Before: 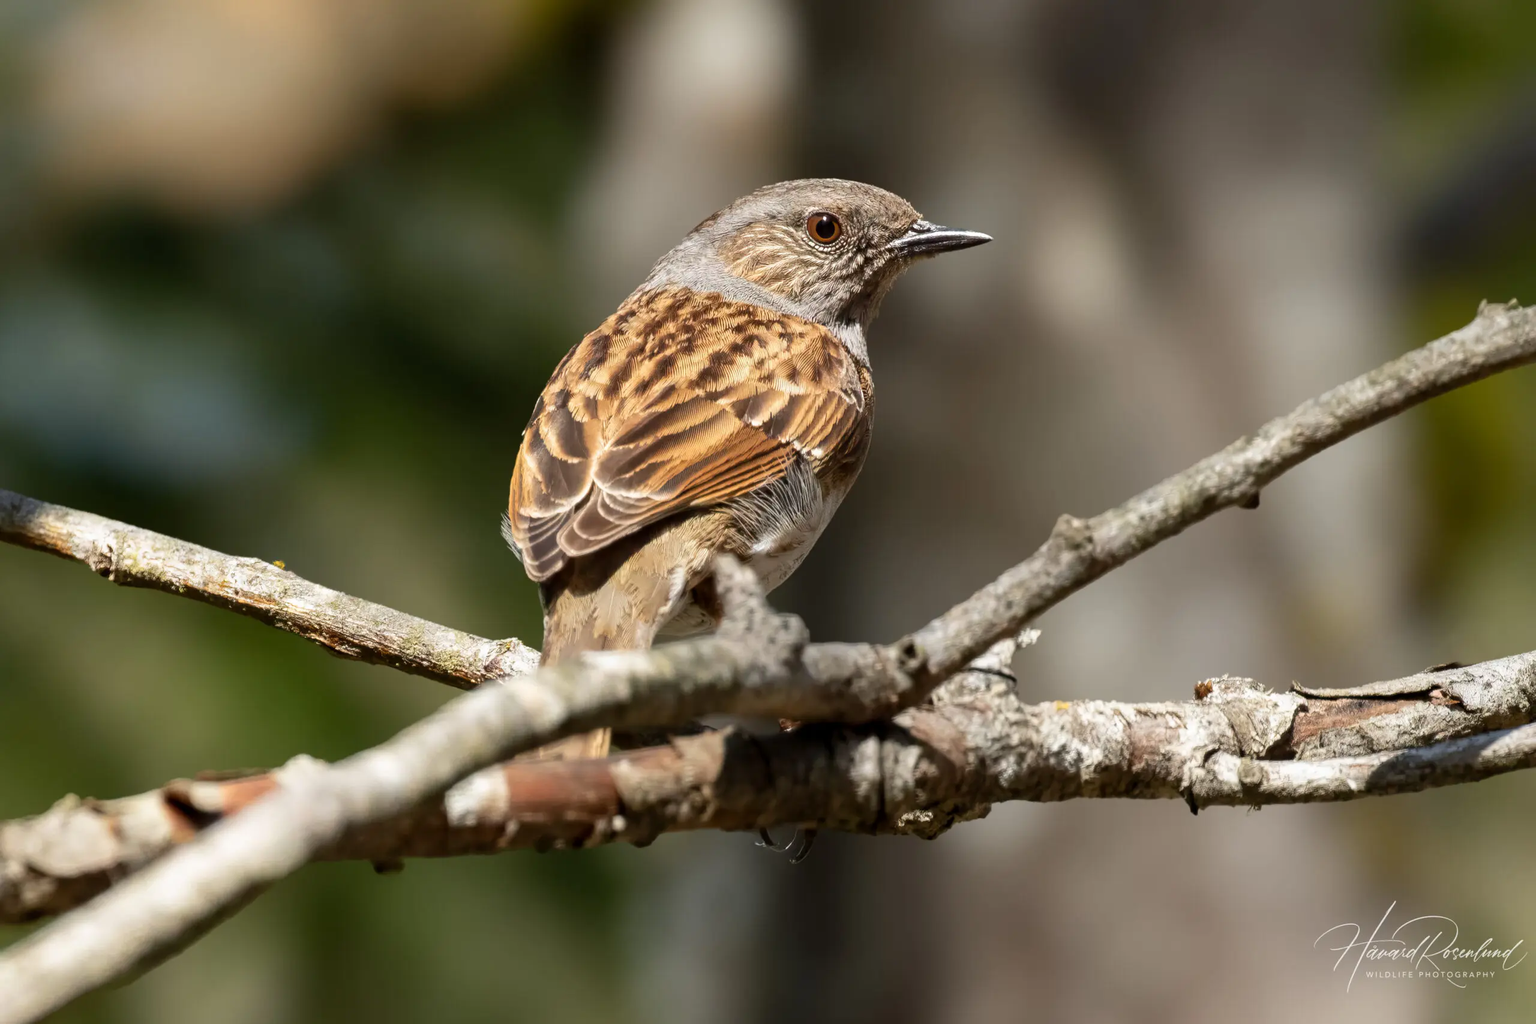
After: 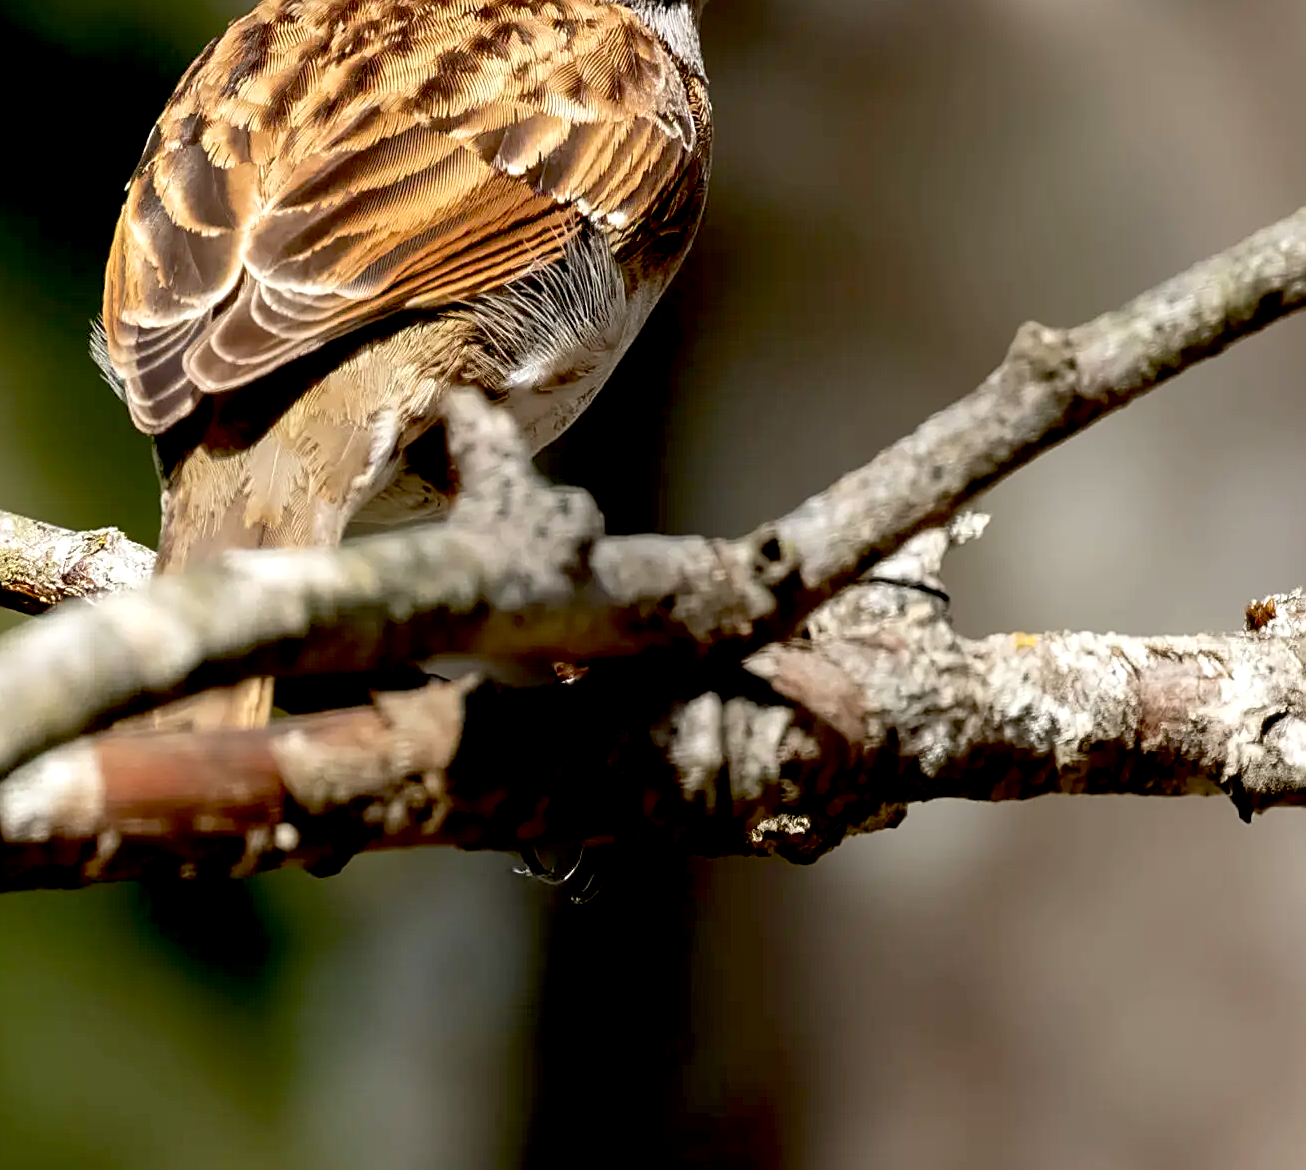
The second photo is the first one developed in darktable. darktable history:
crop and rotate: left 29.129%, top 31.375%, right 19.846%
exposure: black level correction 0.024, exposure 0.182 EV, compensate highlight preservation false
sharpen: on, module defaults
